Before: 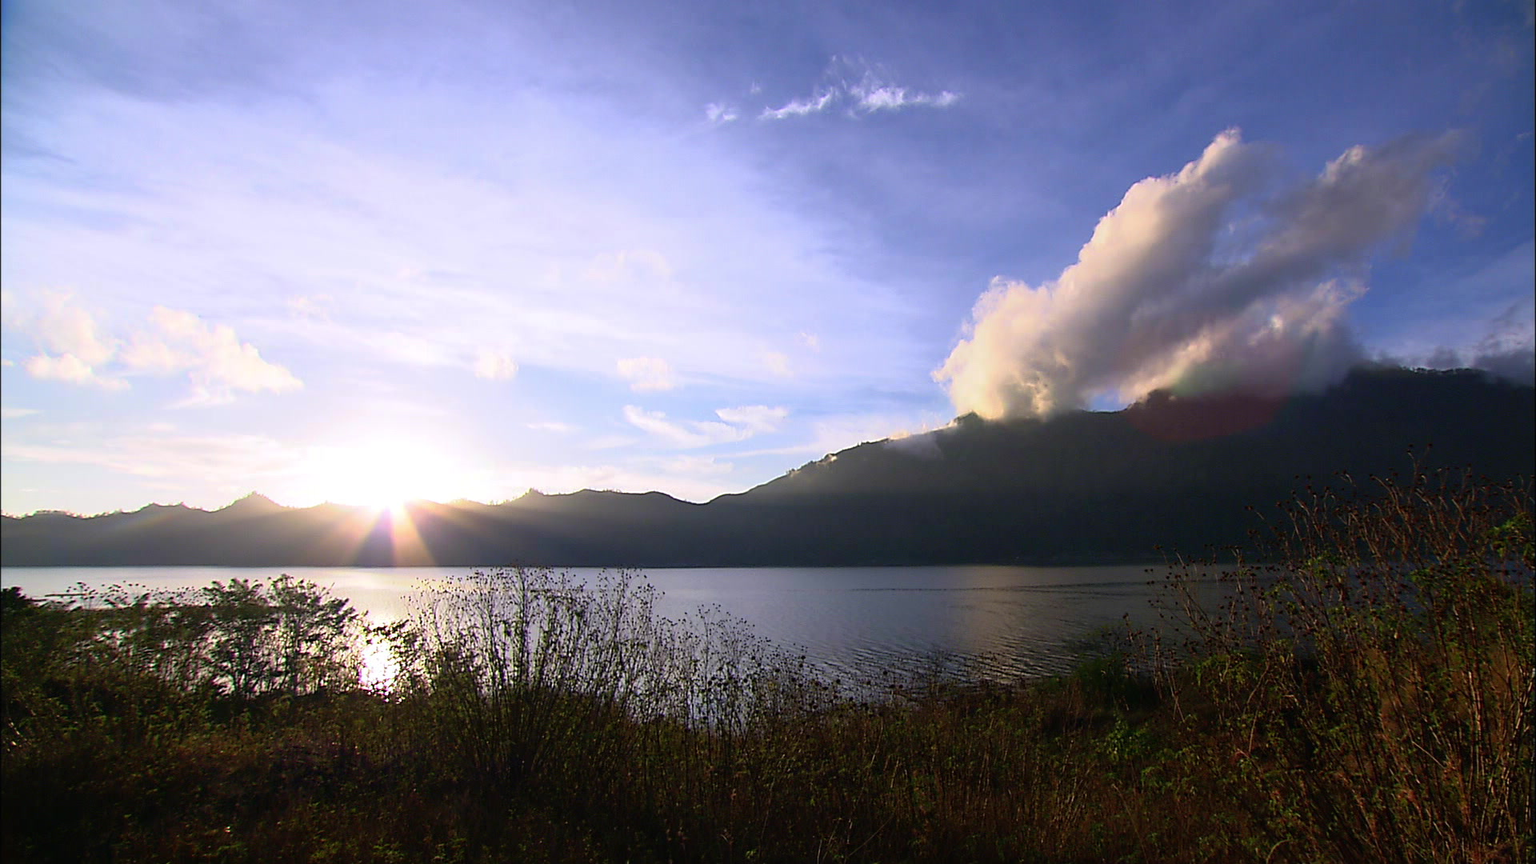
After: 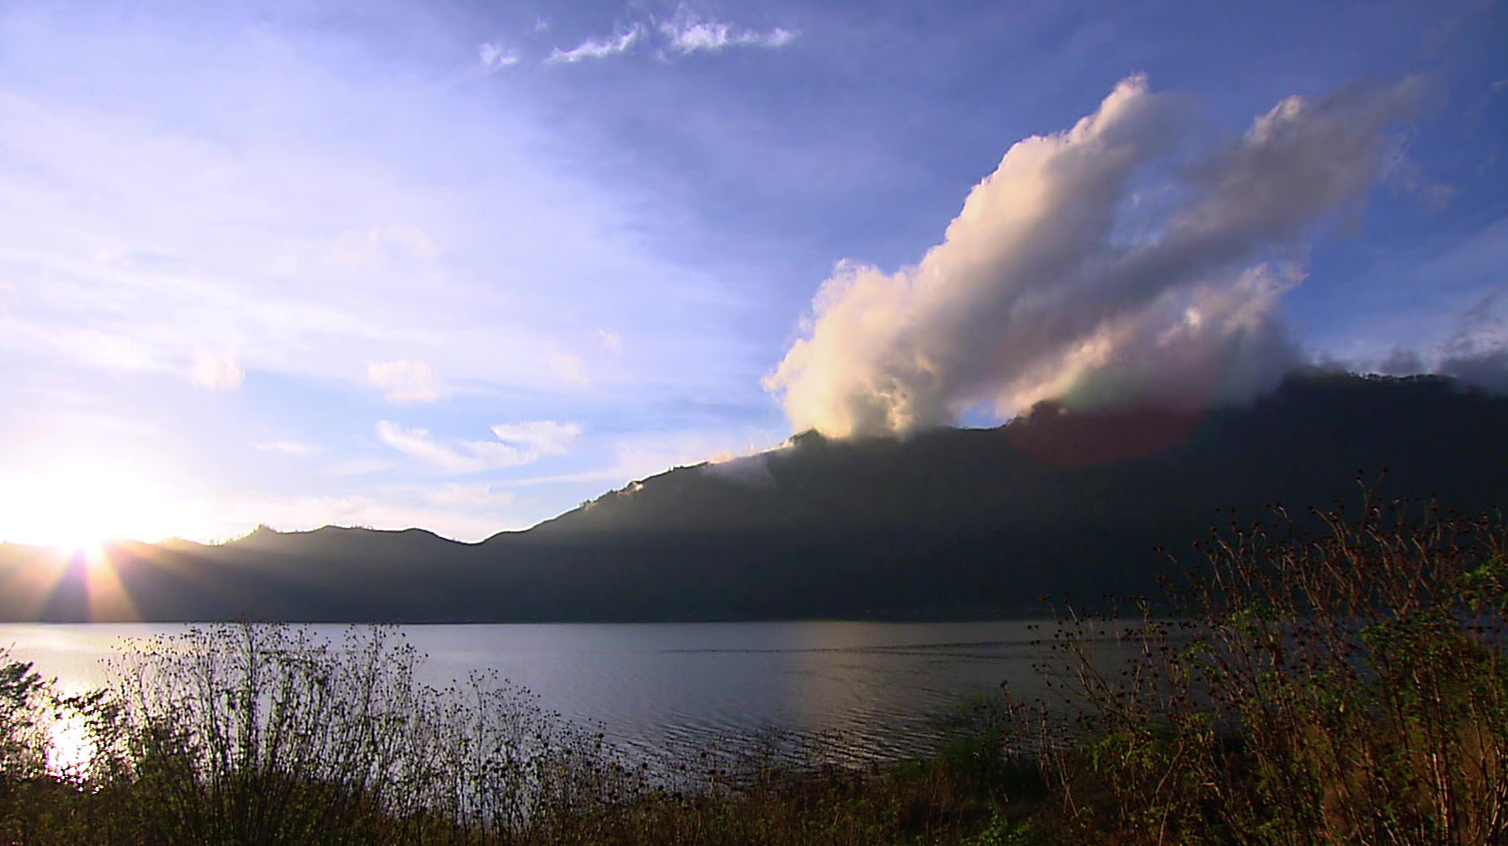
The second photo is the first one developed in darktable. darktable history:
crop and rotate: left 21.022%, top 8.009%, right 0.426%, bottom 13.63%
